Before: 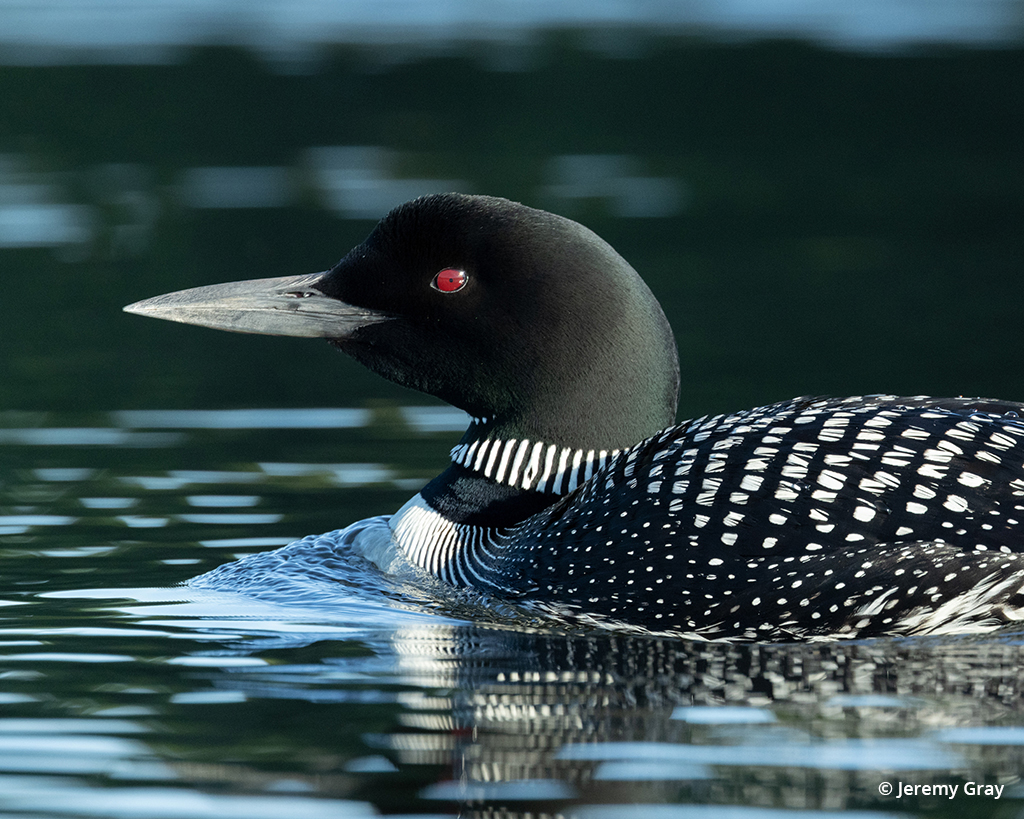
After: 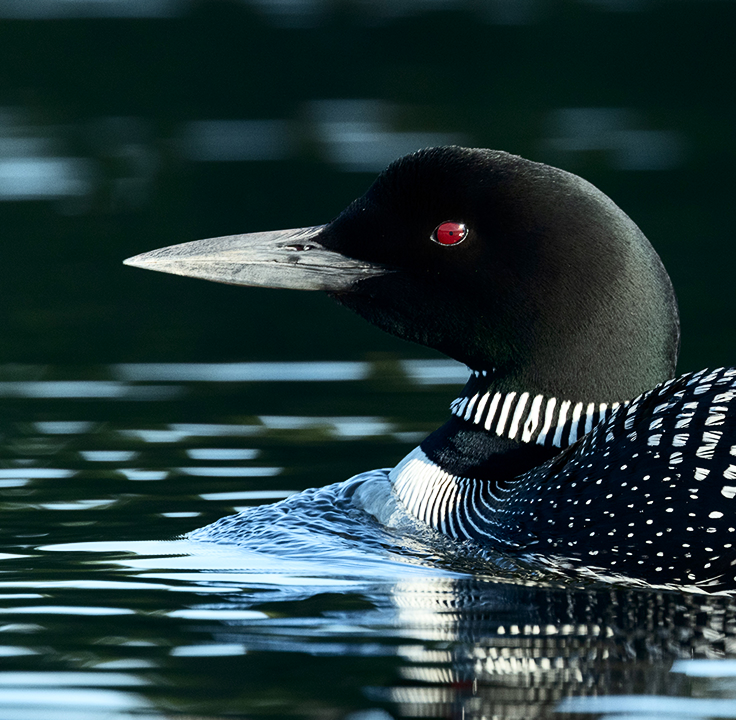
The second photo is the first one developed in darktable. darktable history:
crop: top 5.803%, right 27.864%, bottom 5.804%
contrast brightness saturation: contrast 0.28
exposure: compensate highlight preservation false
